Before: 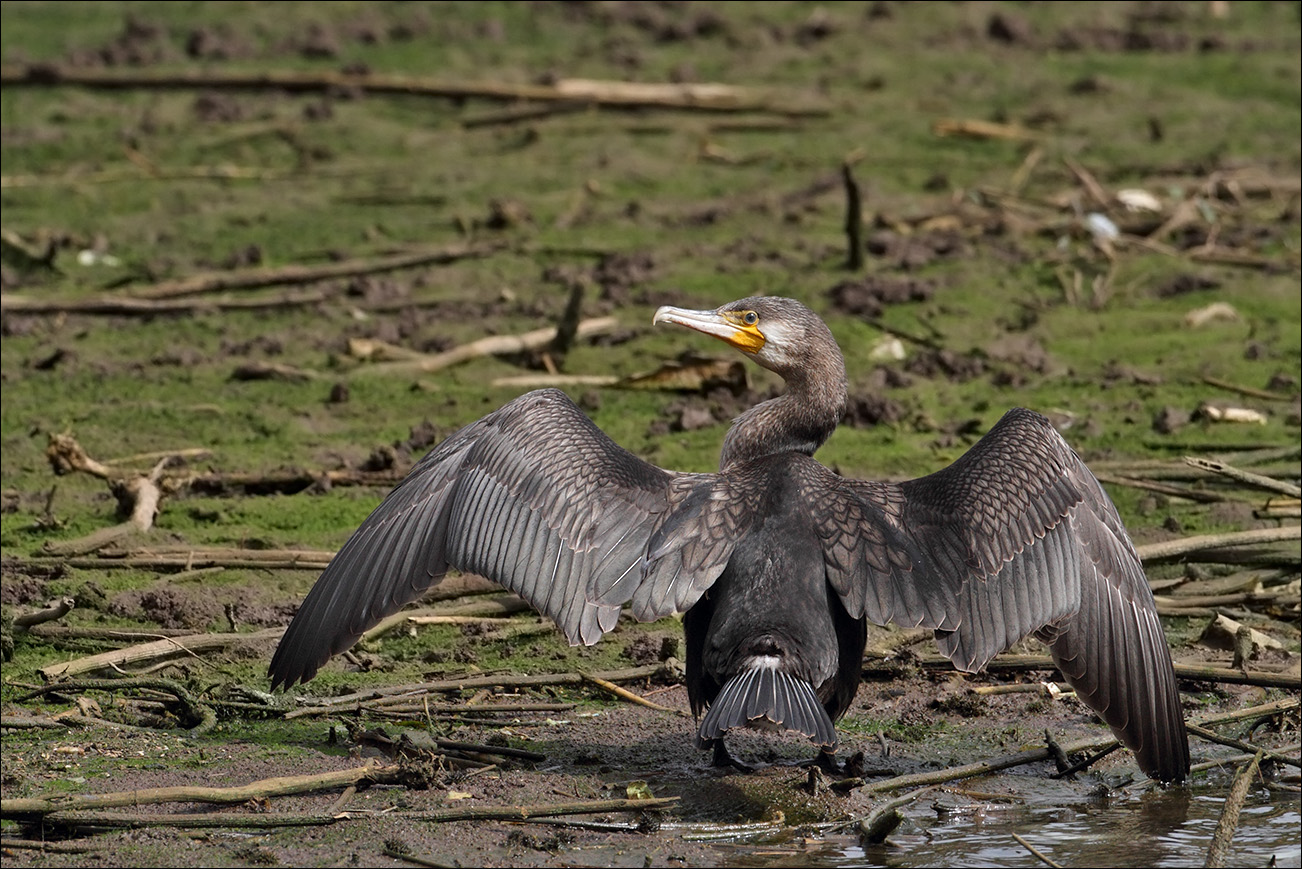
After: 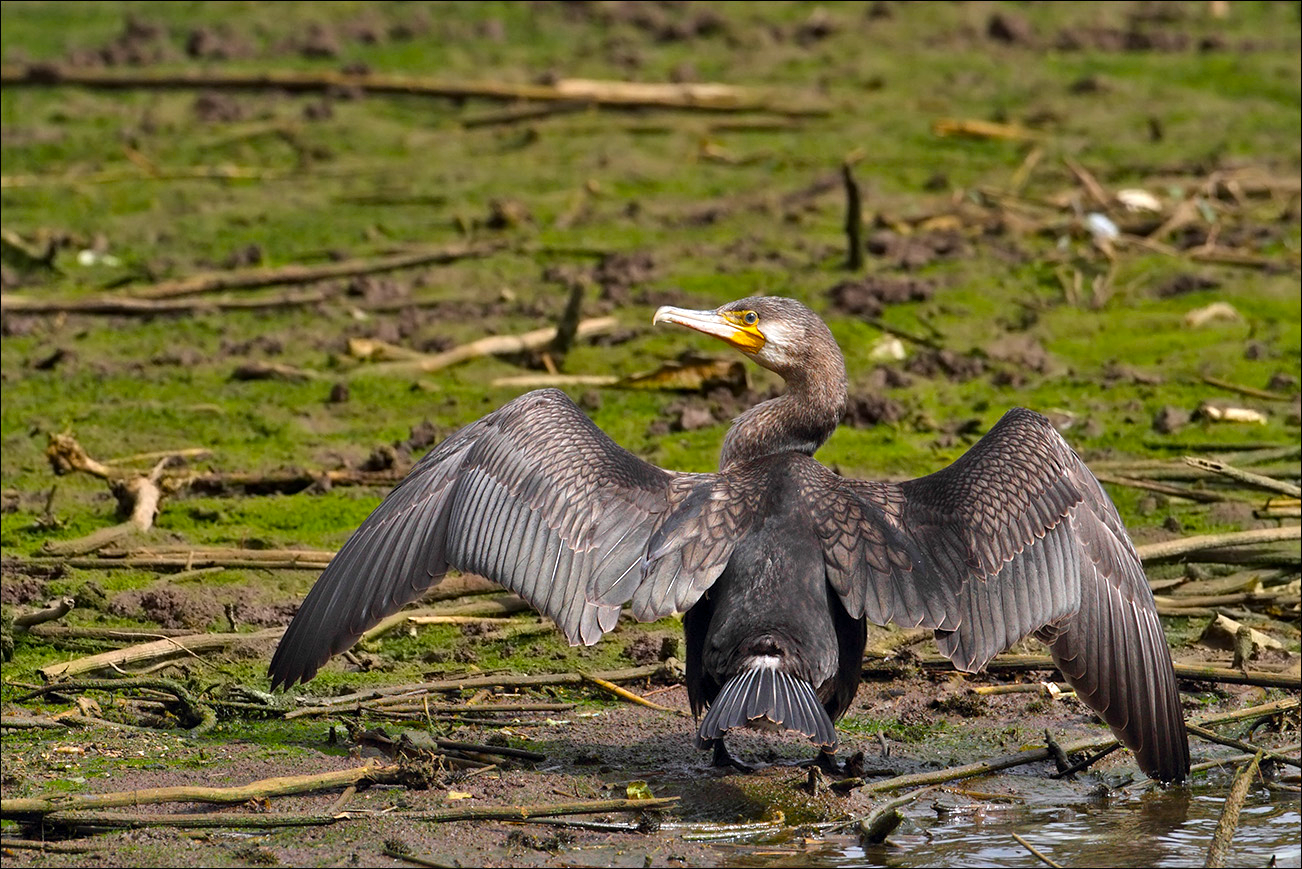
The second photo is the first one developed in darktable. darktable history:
exposure: exposure 0.376 EV, compensate highlight preservation false
color balance rgb: linear chroma grading › global chroma 15%, perceptual saturation grading › global saturation 30%
